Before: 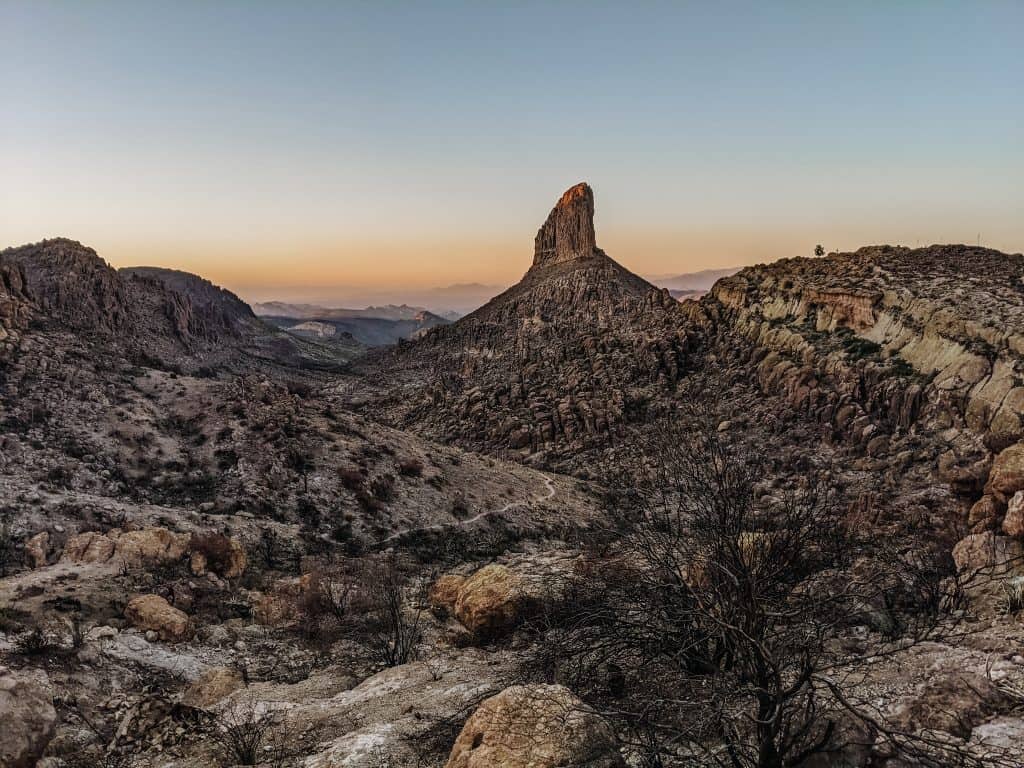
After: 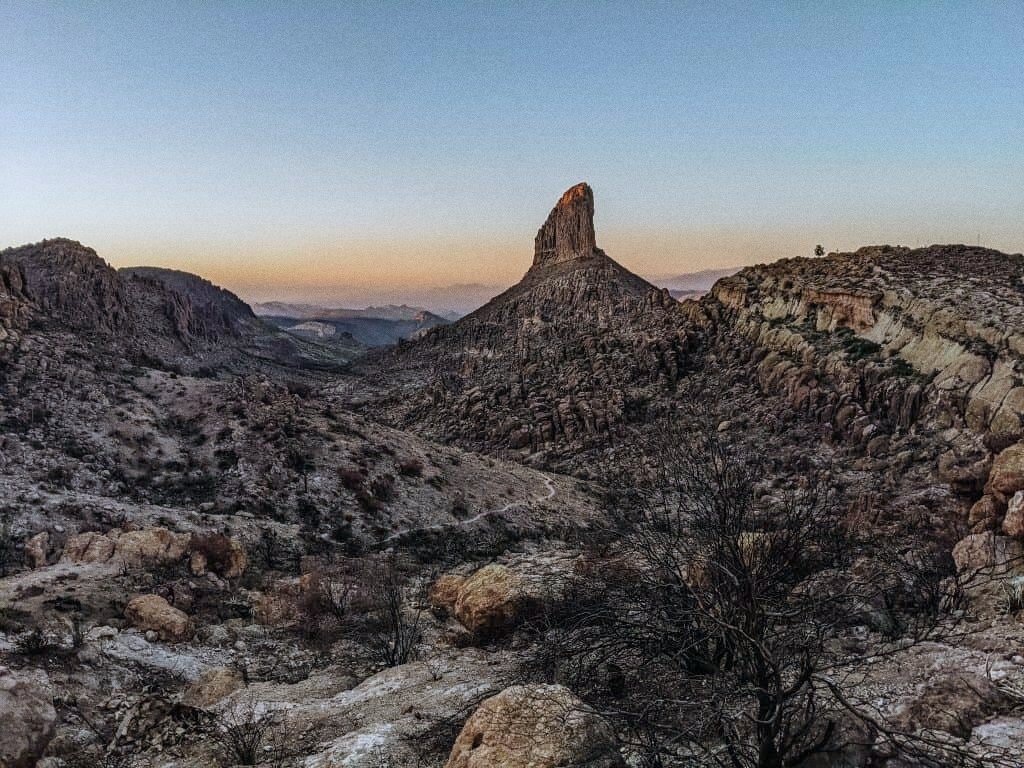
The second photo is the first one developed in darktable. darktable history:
grain: coarseness 0.47 ISO
color calibration: illuminant custom, x 0.368, y 0.373, temperature 4330.32 K
